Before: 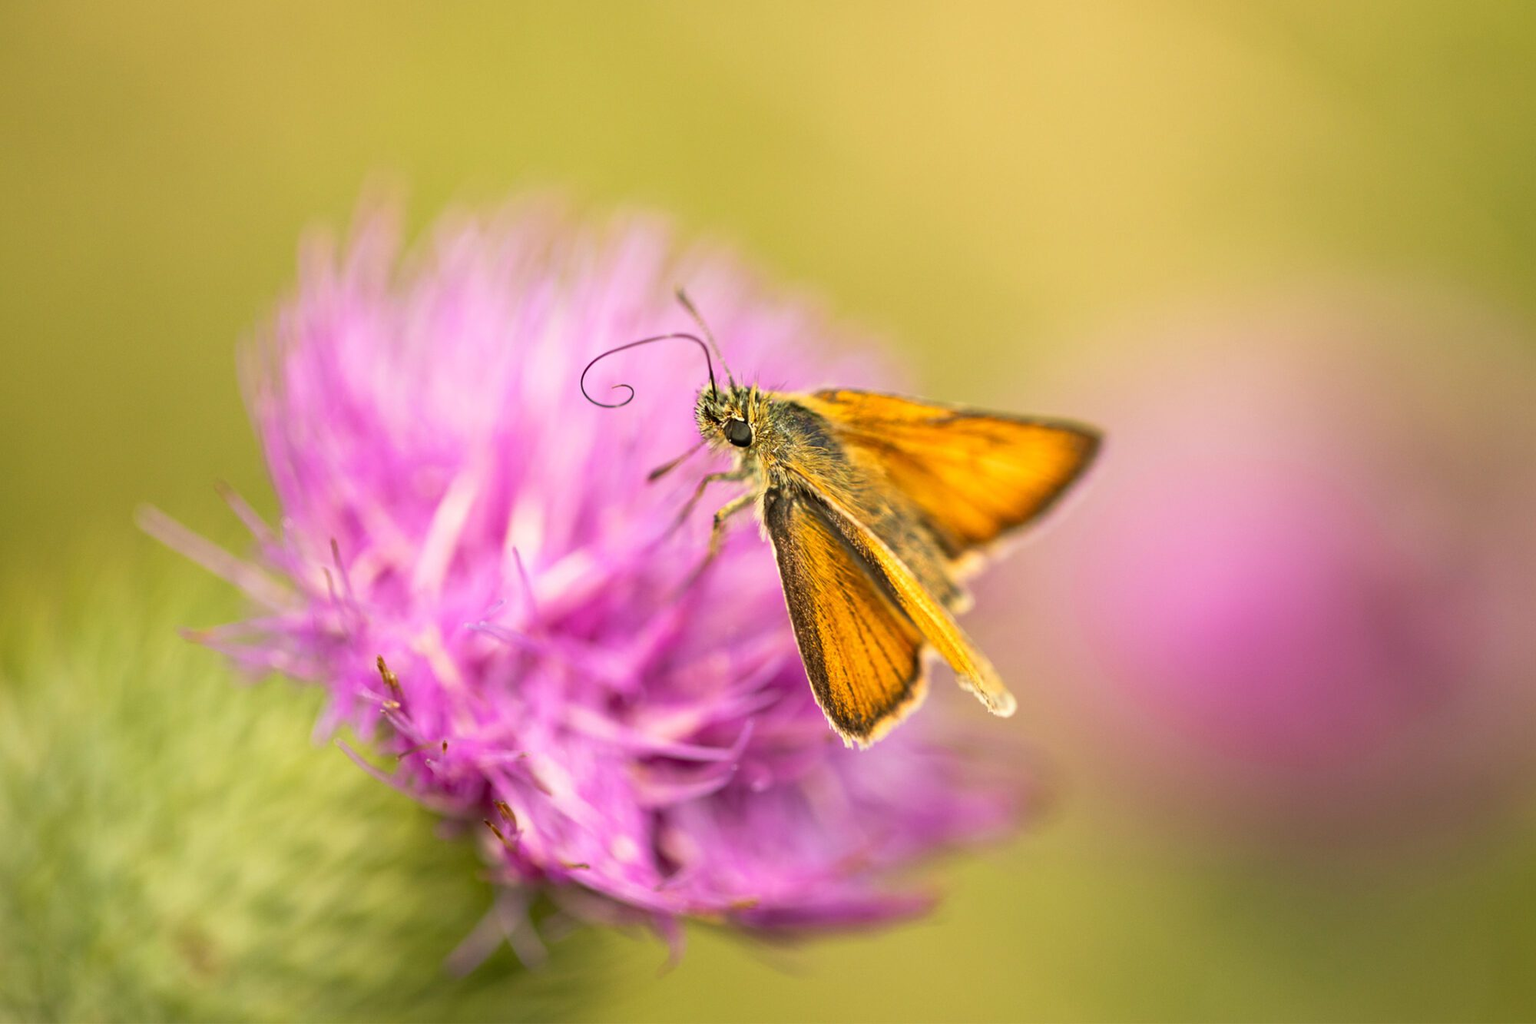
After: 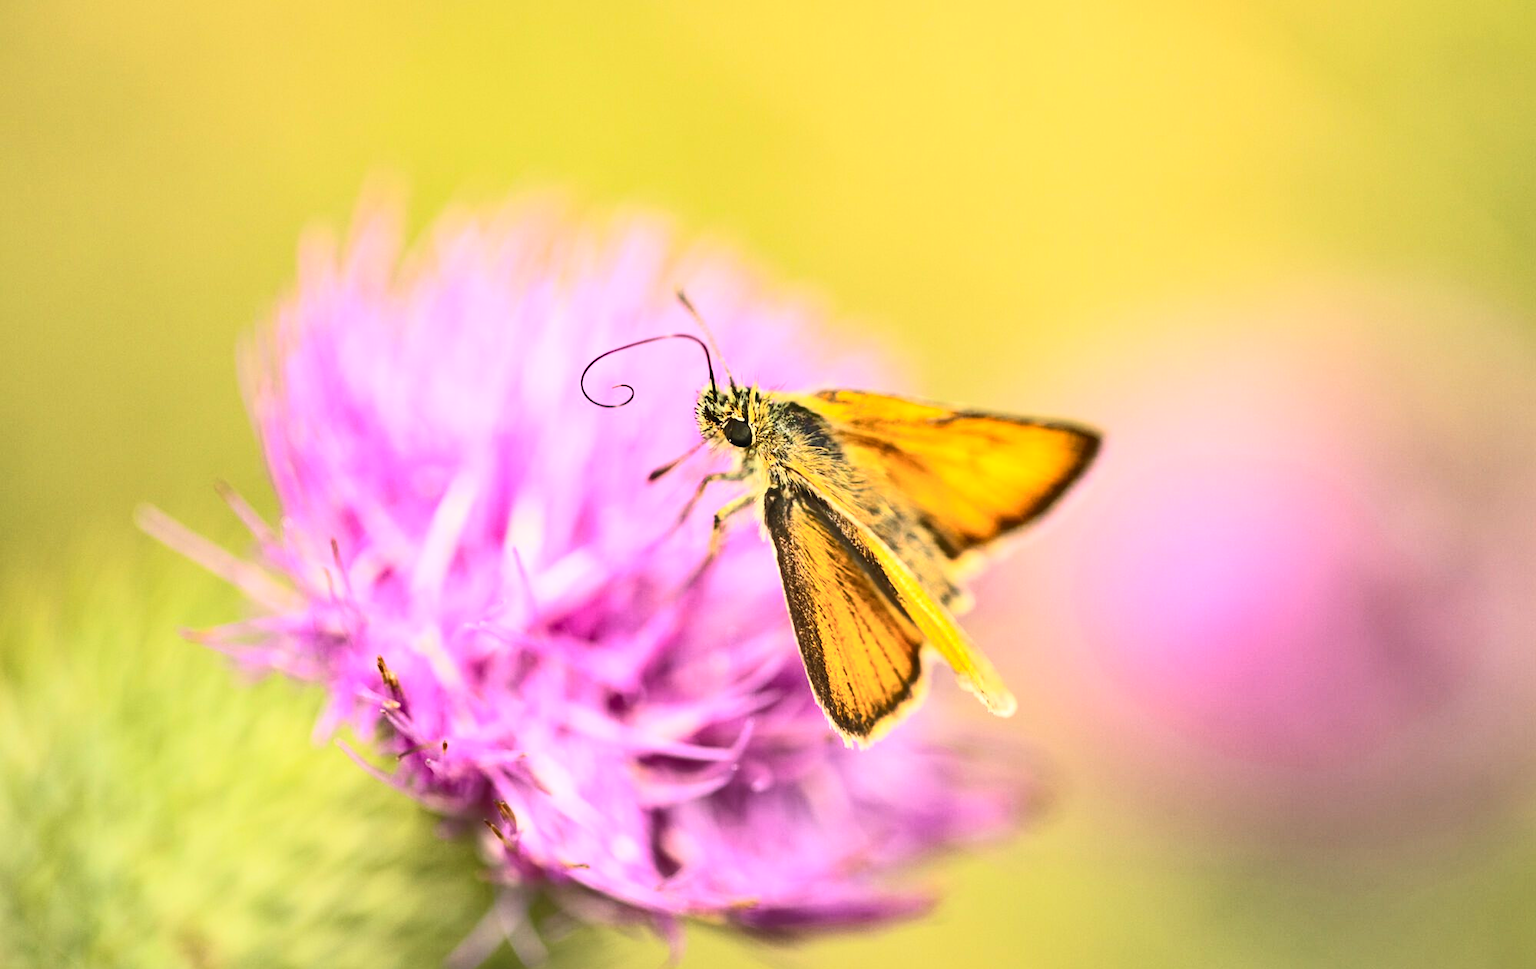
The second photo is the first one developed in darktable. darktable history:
contrast brightness saturation: contrast 0.371, brightness 0.543
shadows and highlights: low approximation 0.01, soften with gaussian
crop and rotate: top 0.006%, bottom 5.244%
color correction: highlights a* 0.056, highlights b* -0.518
